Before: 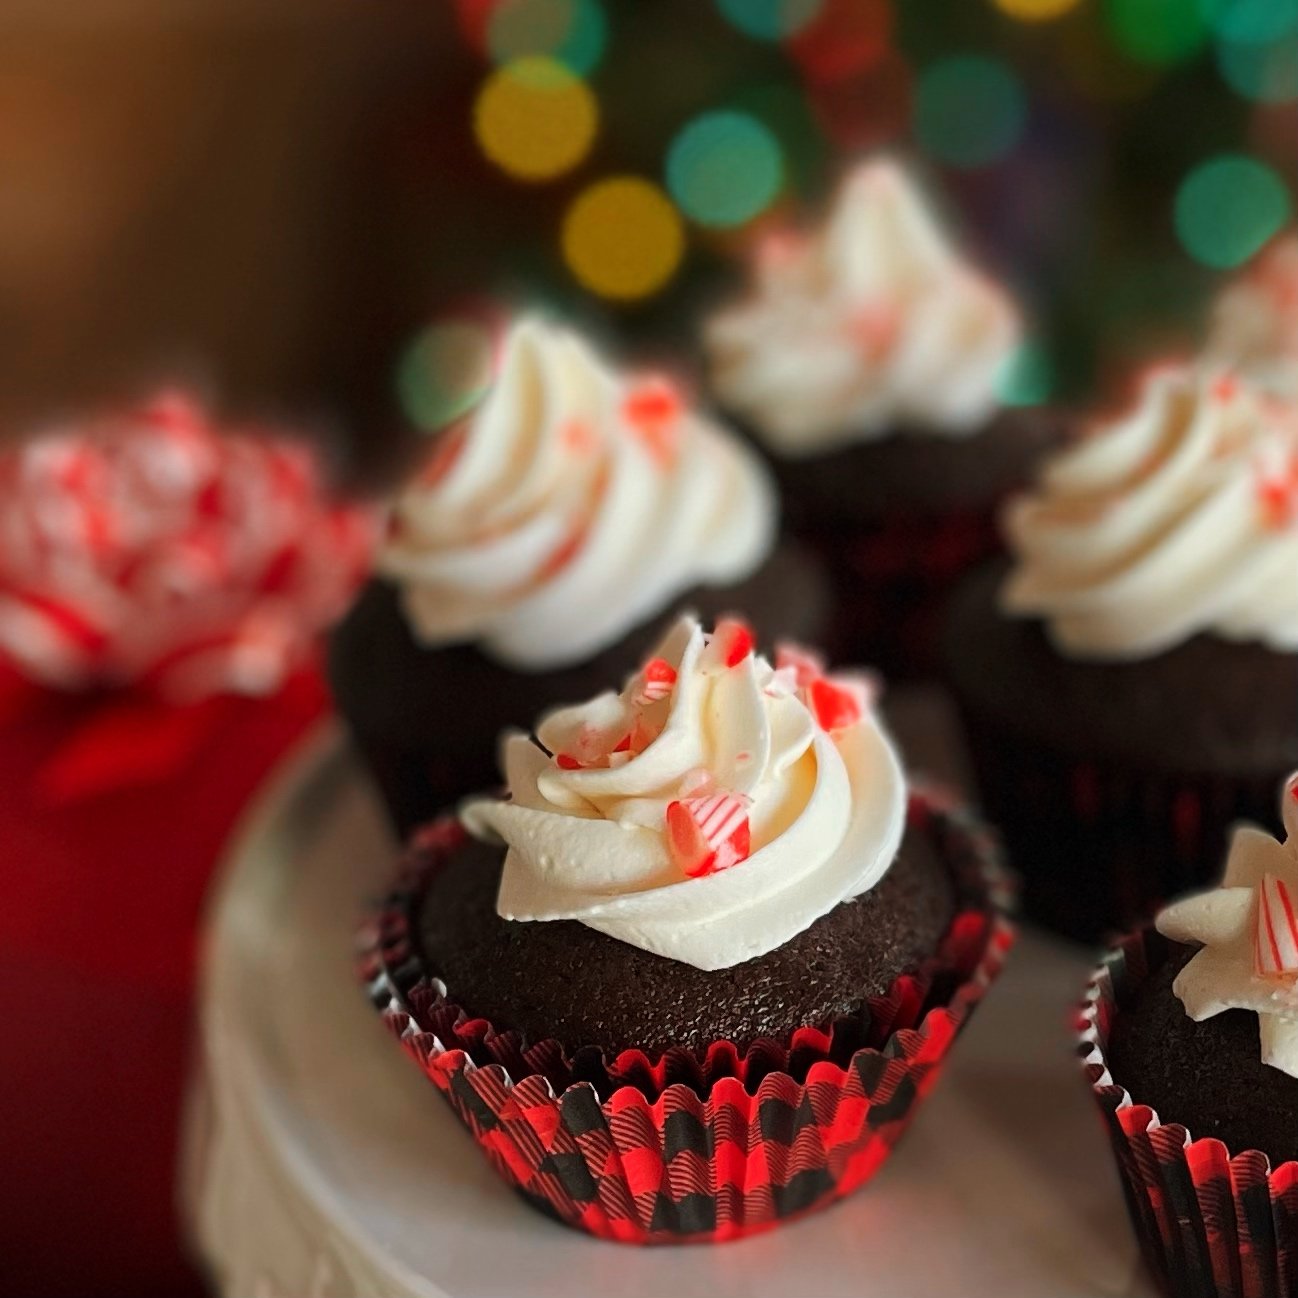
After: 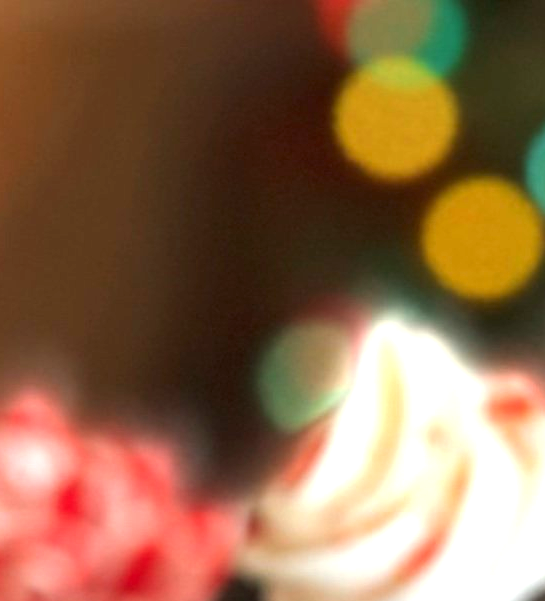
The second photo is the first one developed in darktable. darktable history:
crop and rotate: left 10.817%, top 0.062%, right 47.194%, bottom 53.626%
exposure: exposure 1.15 EV, compensate highlight preservation false
